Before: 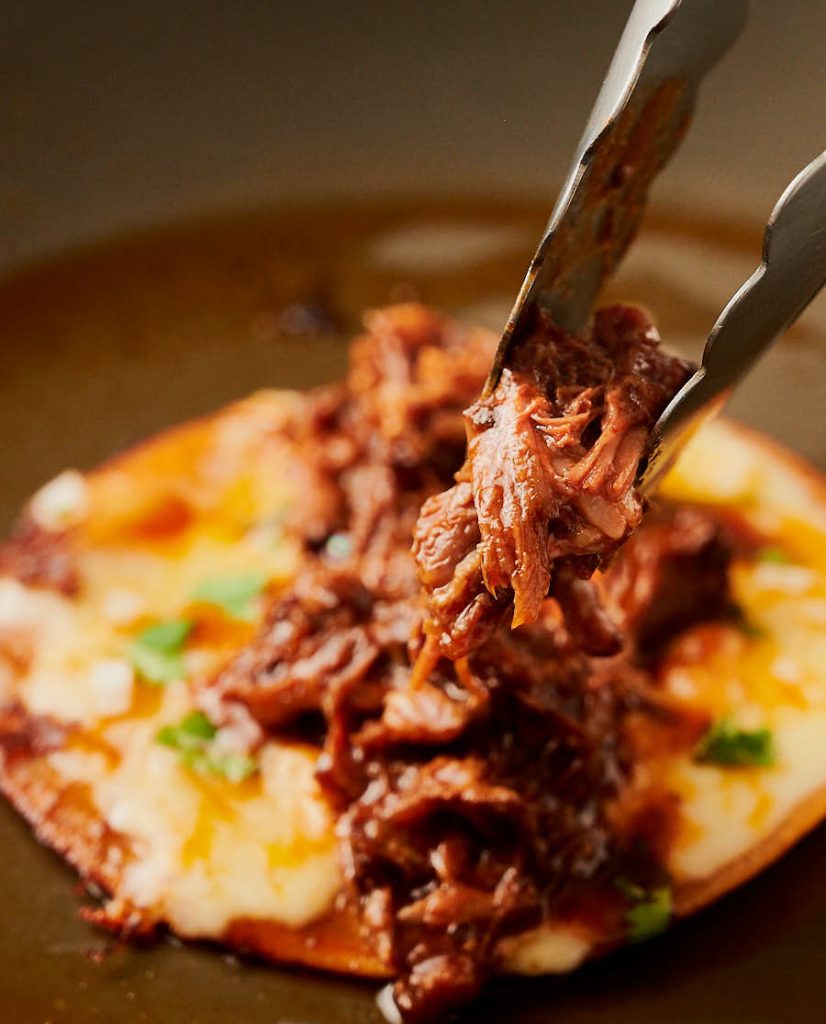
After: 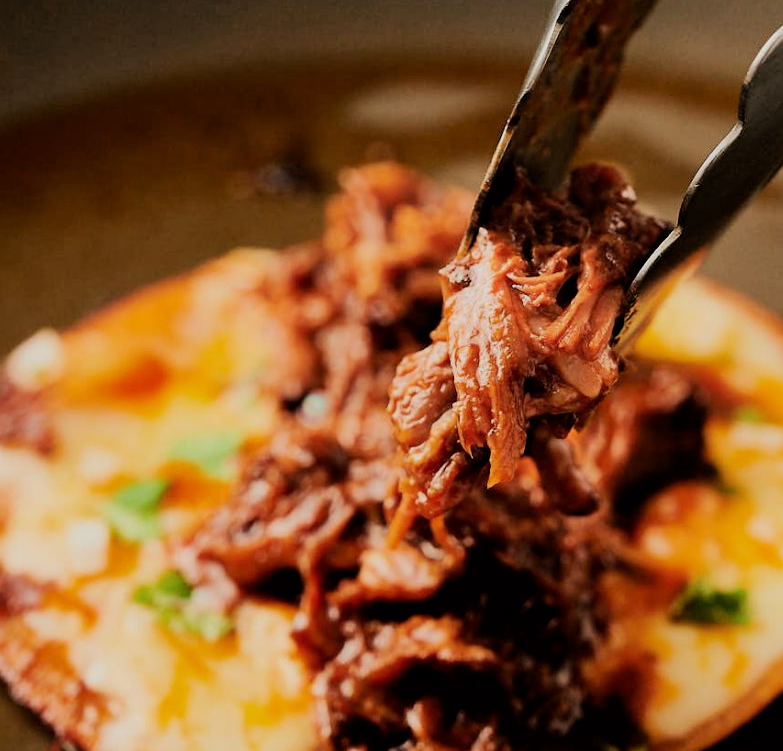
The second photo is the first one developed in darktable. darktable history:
filmic rgb: black relative exposure -5.1 EV, white relative exposure 3.98 EV, hardness 2.89, contrast 1.198, color science v6 (2022)
crop and rotate: left 2.924%, top 13.855%, right 2.231%, bottom 12.795%
